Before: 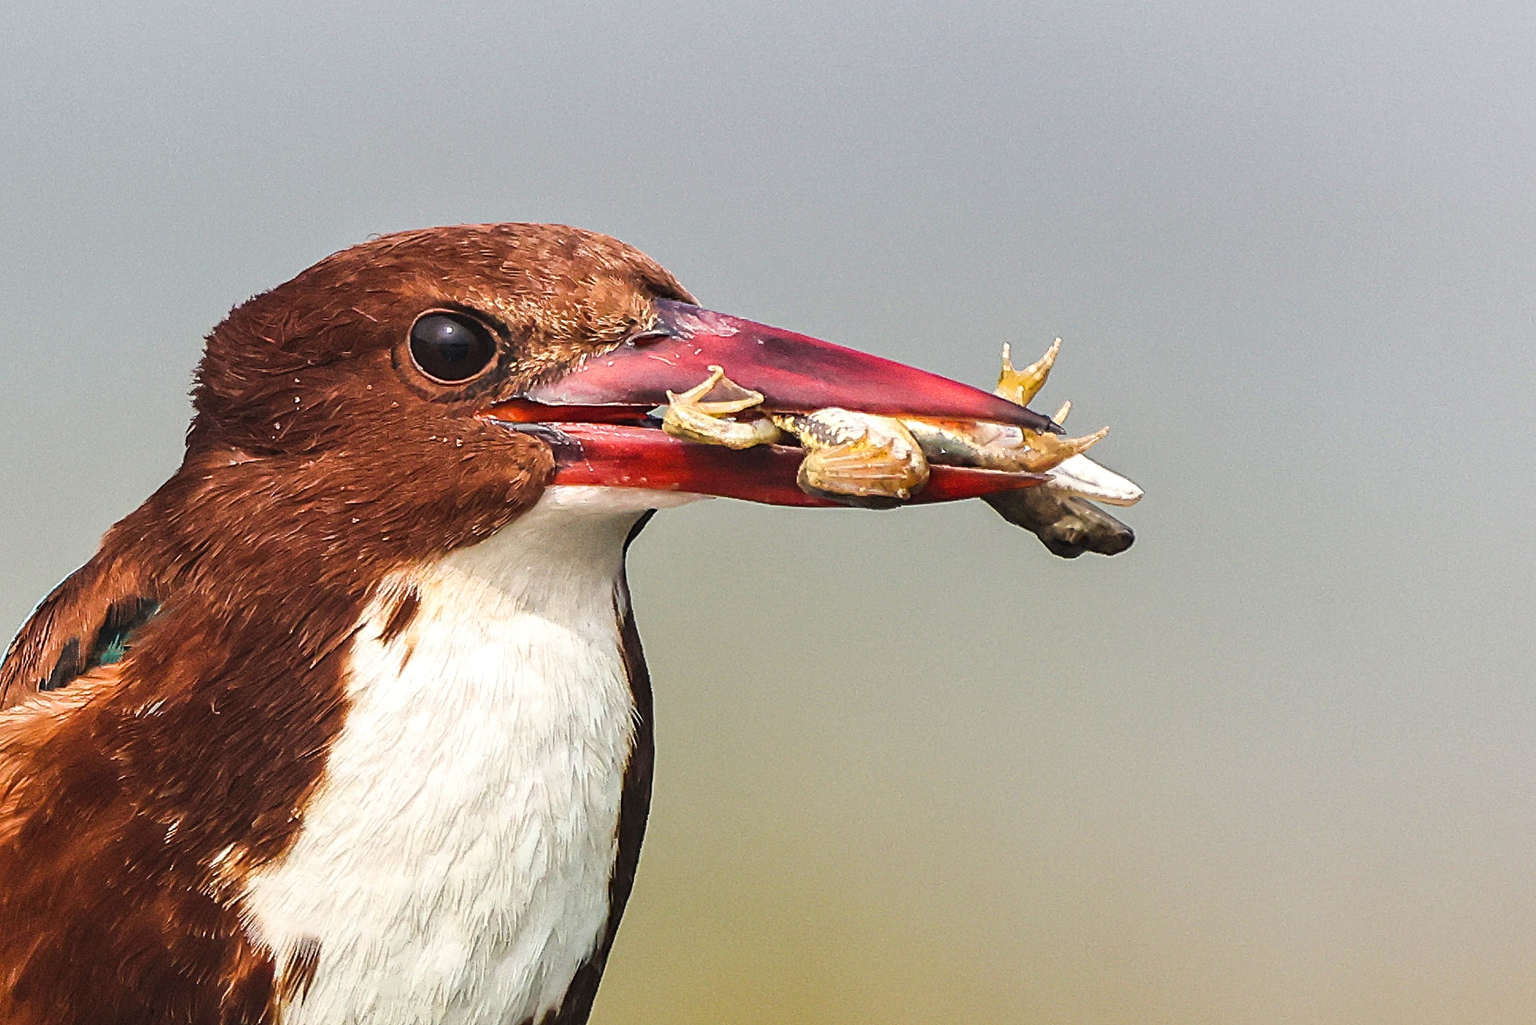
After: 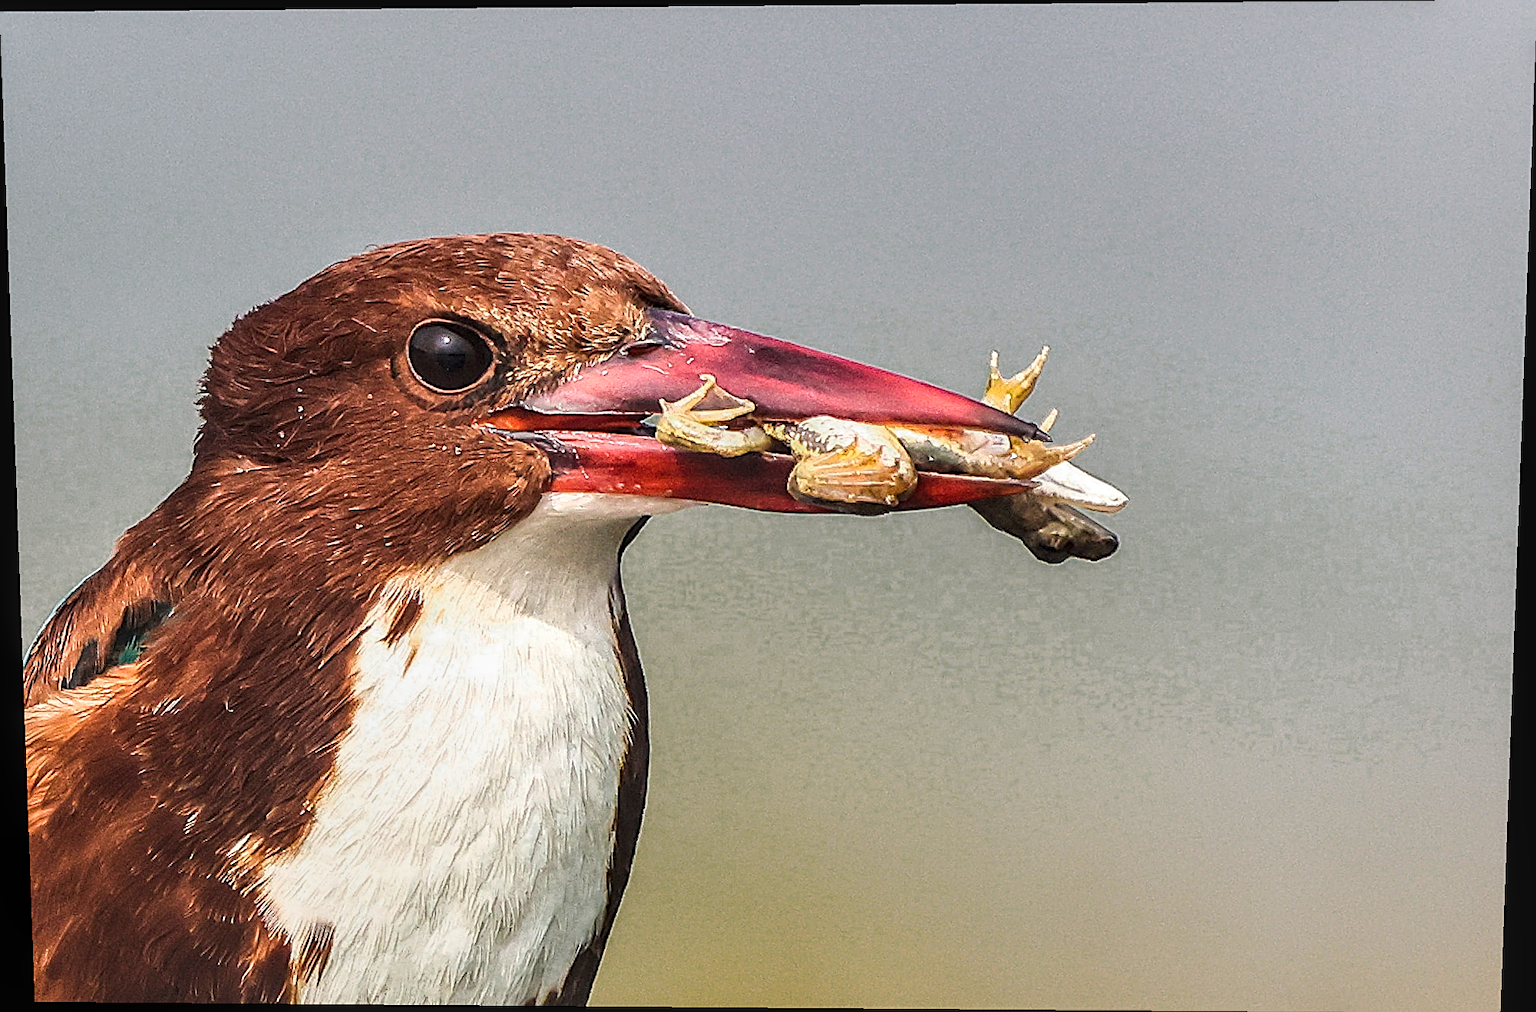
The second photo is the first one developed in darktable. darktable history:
rotate and perspective: lens shift (vertical) 0.048, lens shift (horizontal) -0.024, automatic cropping off
sharpen: on, module defaults
local contrast: on, module defaults
color zones: curves: ch0 [(0.25, 0.5) (0.347, 0.092) (0.75, 0.5)]; ch1 [(0.25, 0.5) (0.33, 0.51) (0.75, 0.5)]
